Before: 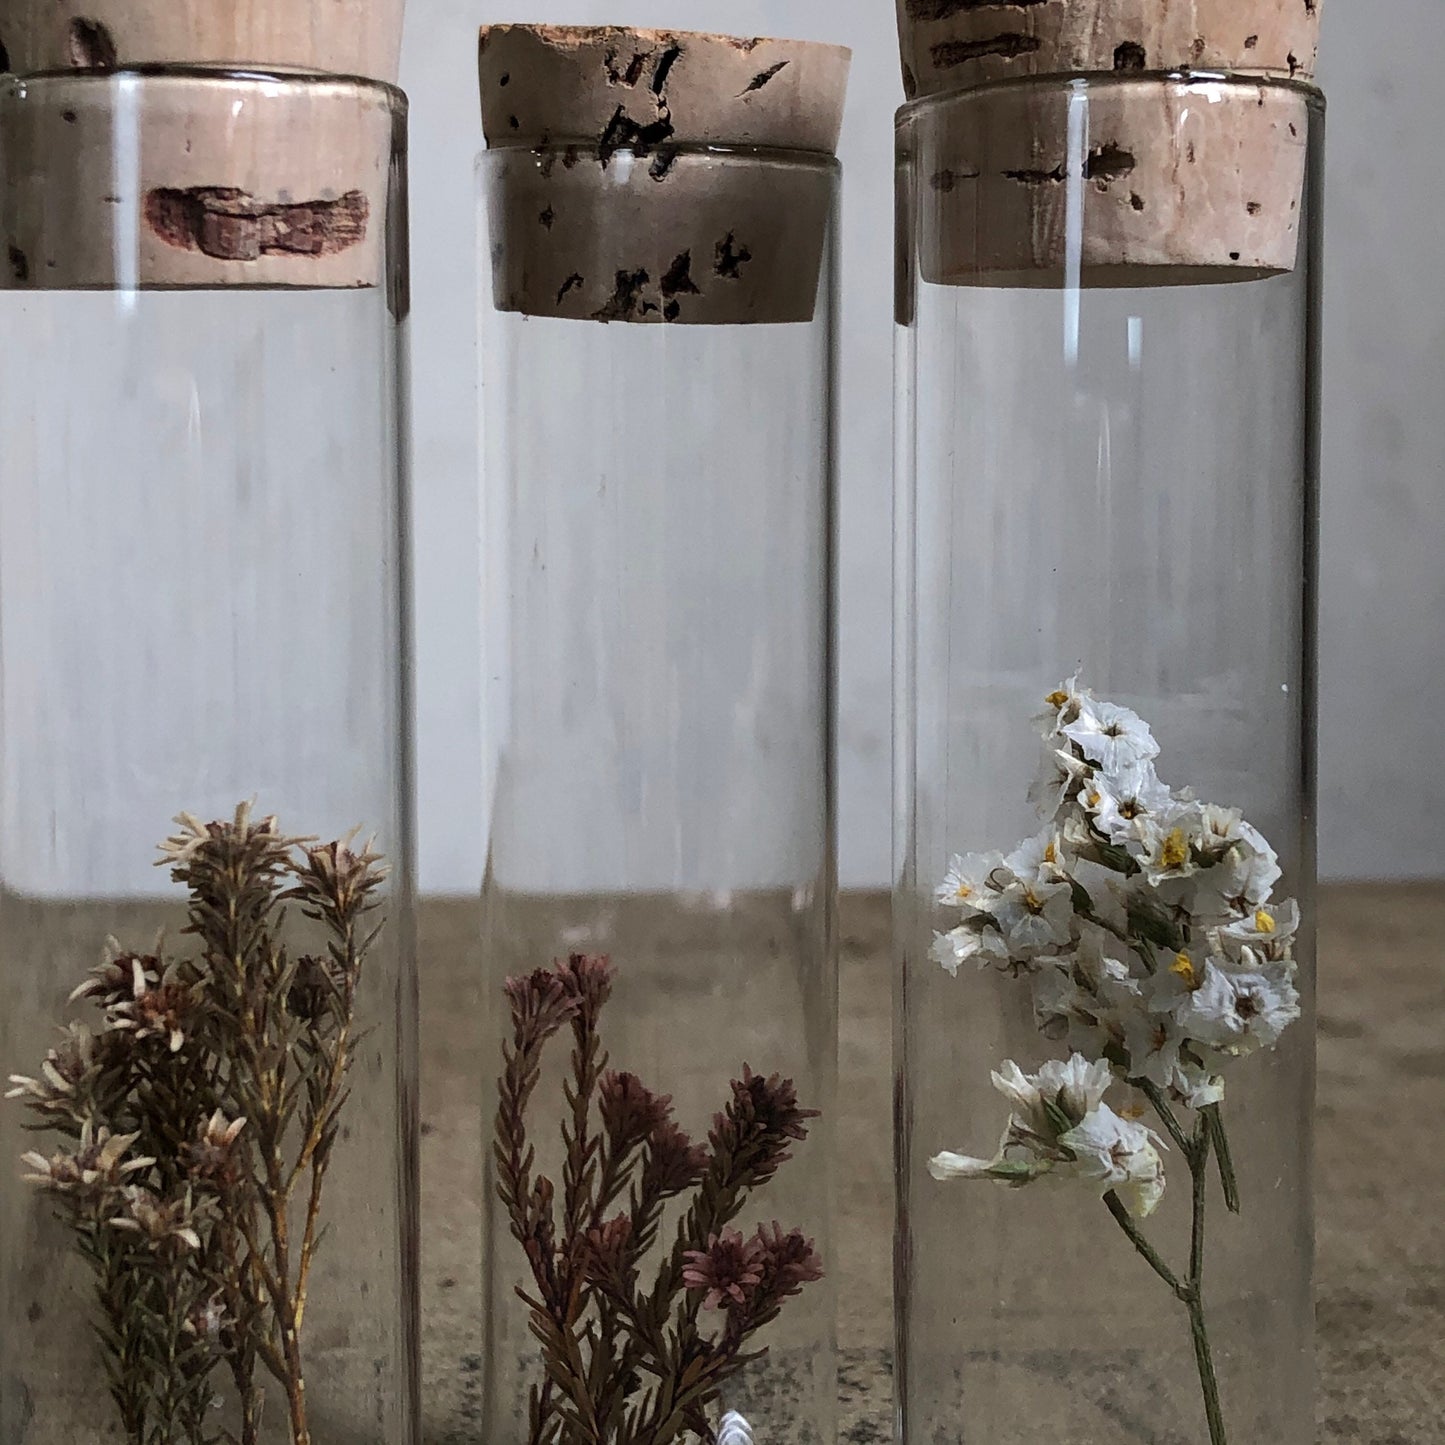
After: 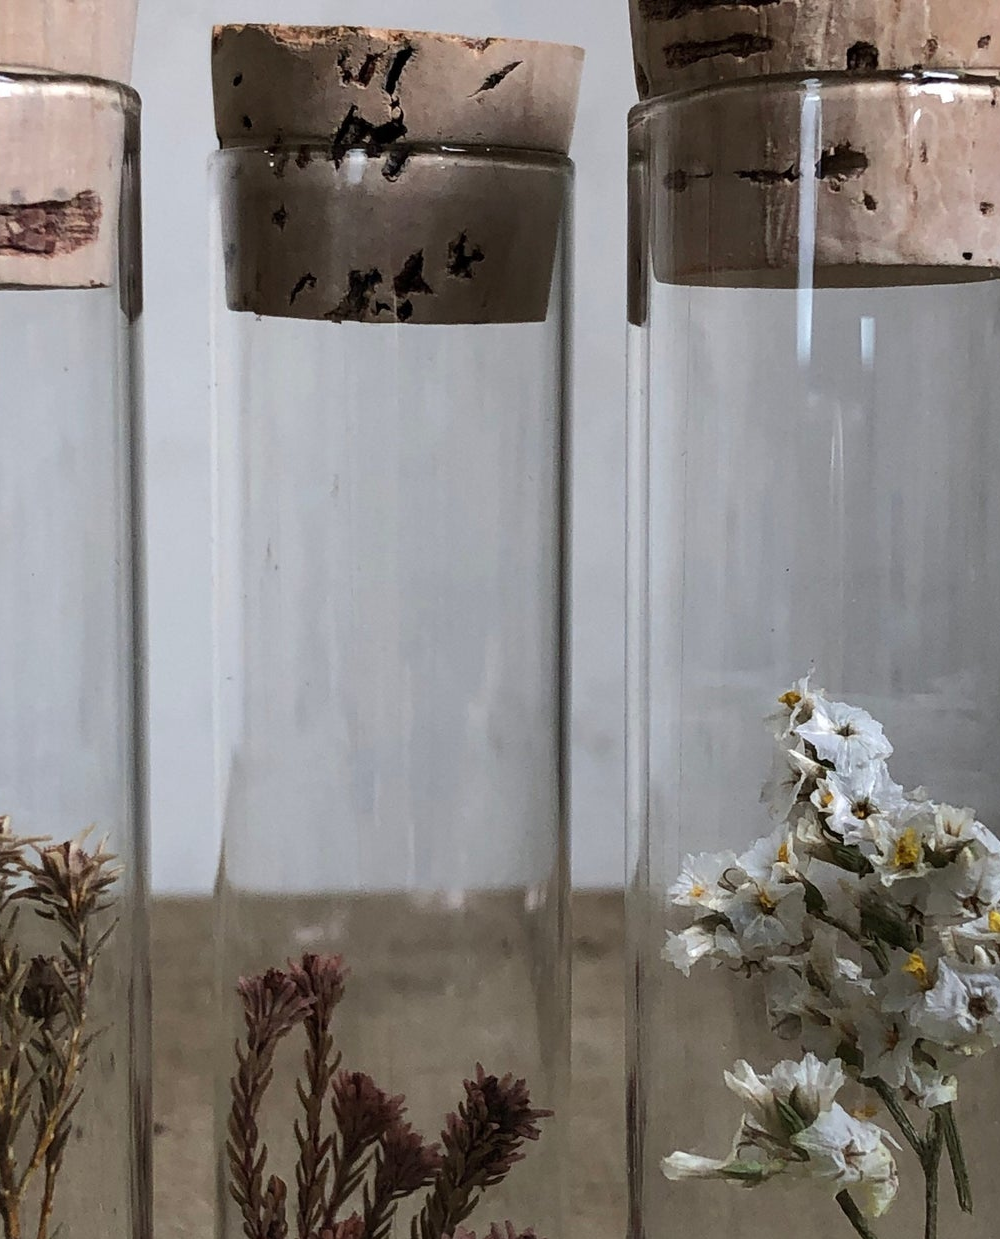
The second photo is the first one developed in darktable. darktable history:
crop: left 18.49%, right 12.304%, bottom 14.238%
